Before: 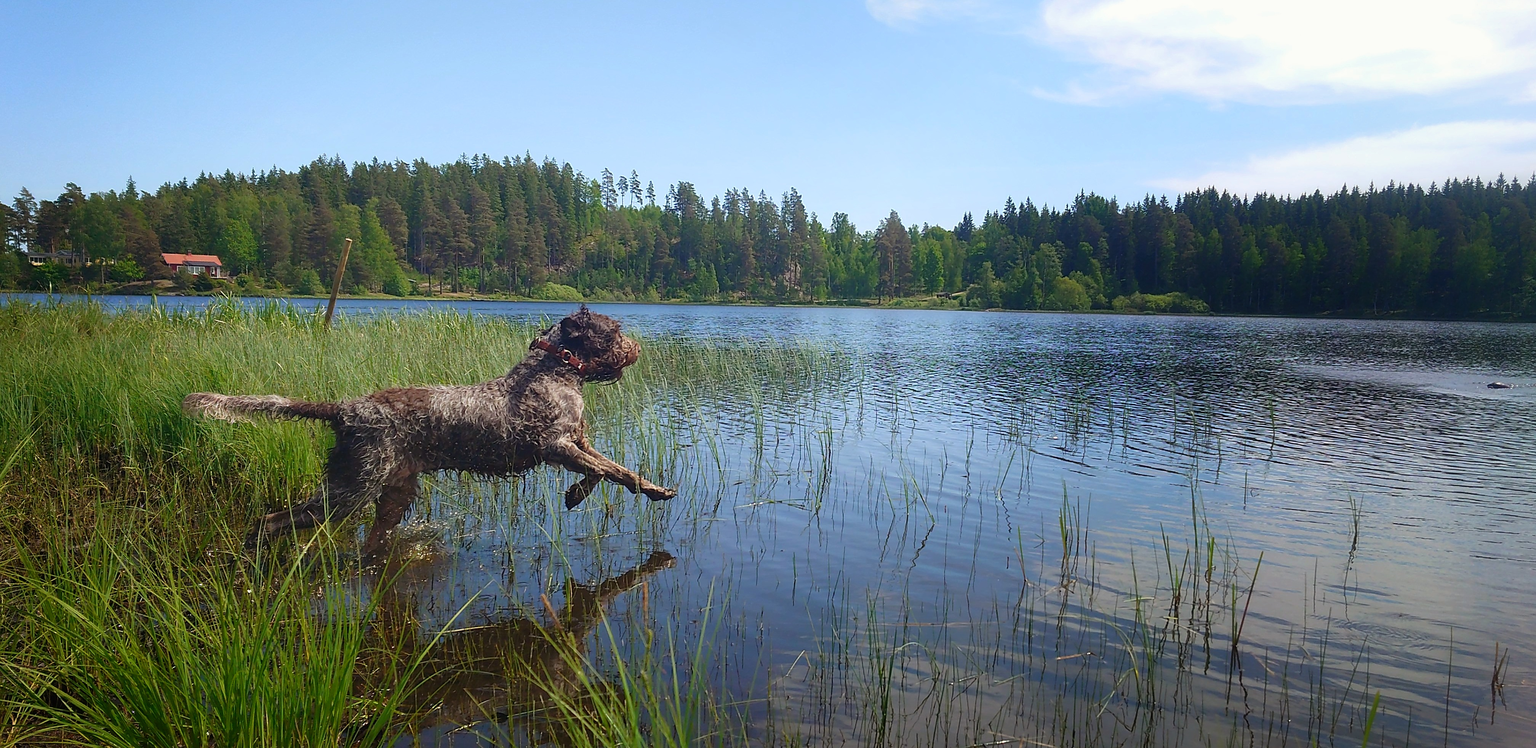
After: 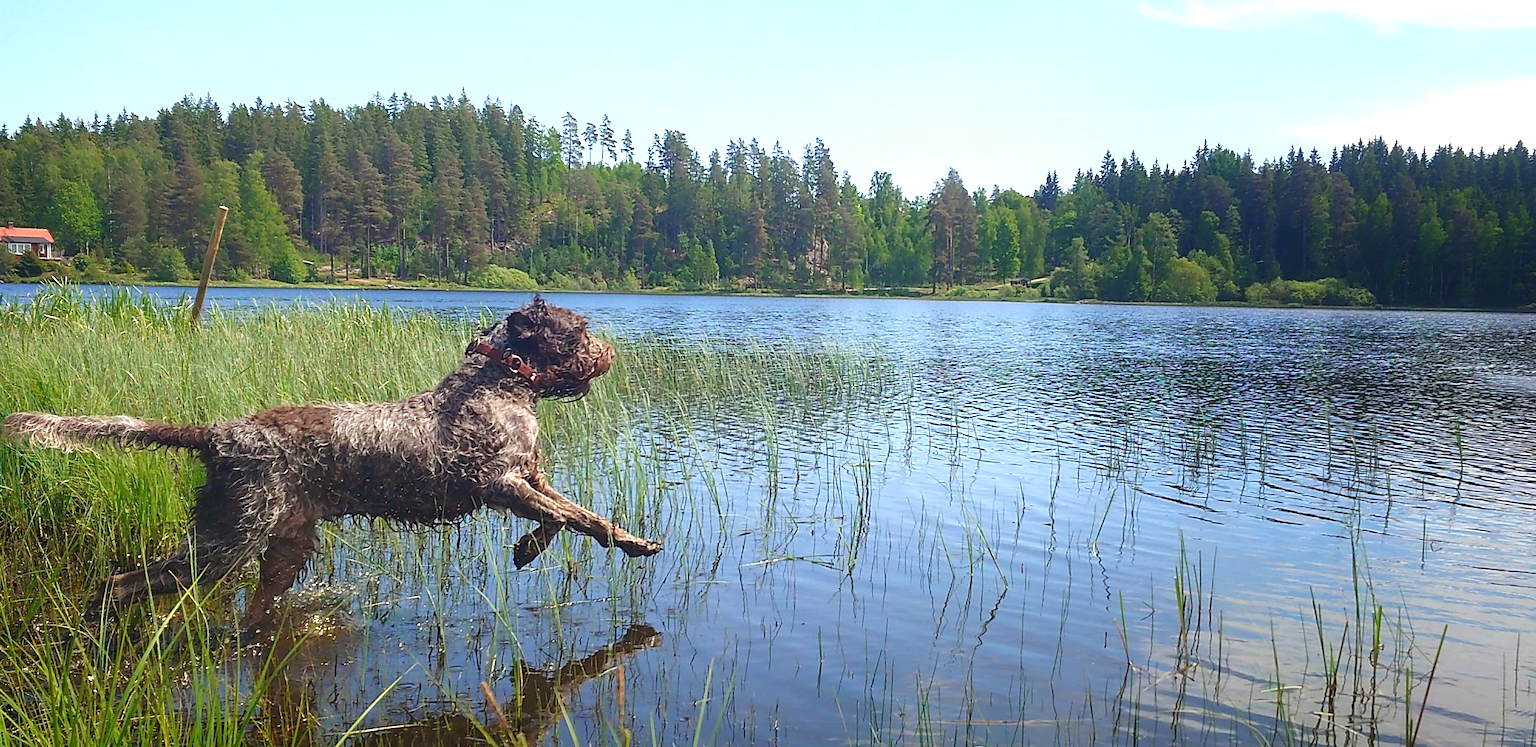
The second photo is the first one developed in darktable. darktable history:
exposure: exposure 0.636 EV, compensate highlight preservation false
crop and rotate: left 11.831%, top 11.346%, right 13.429%, bottom 13.899%
